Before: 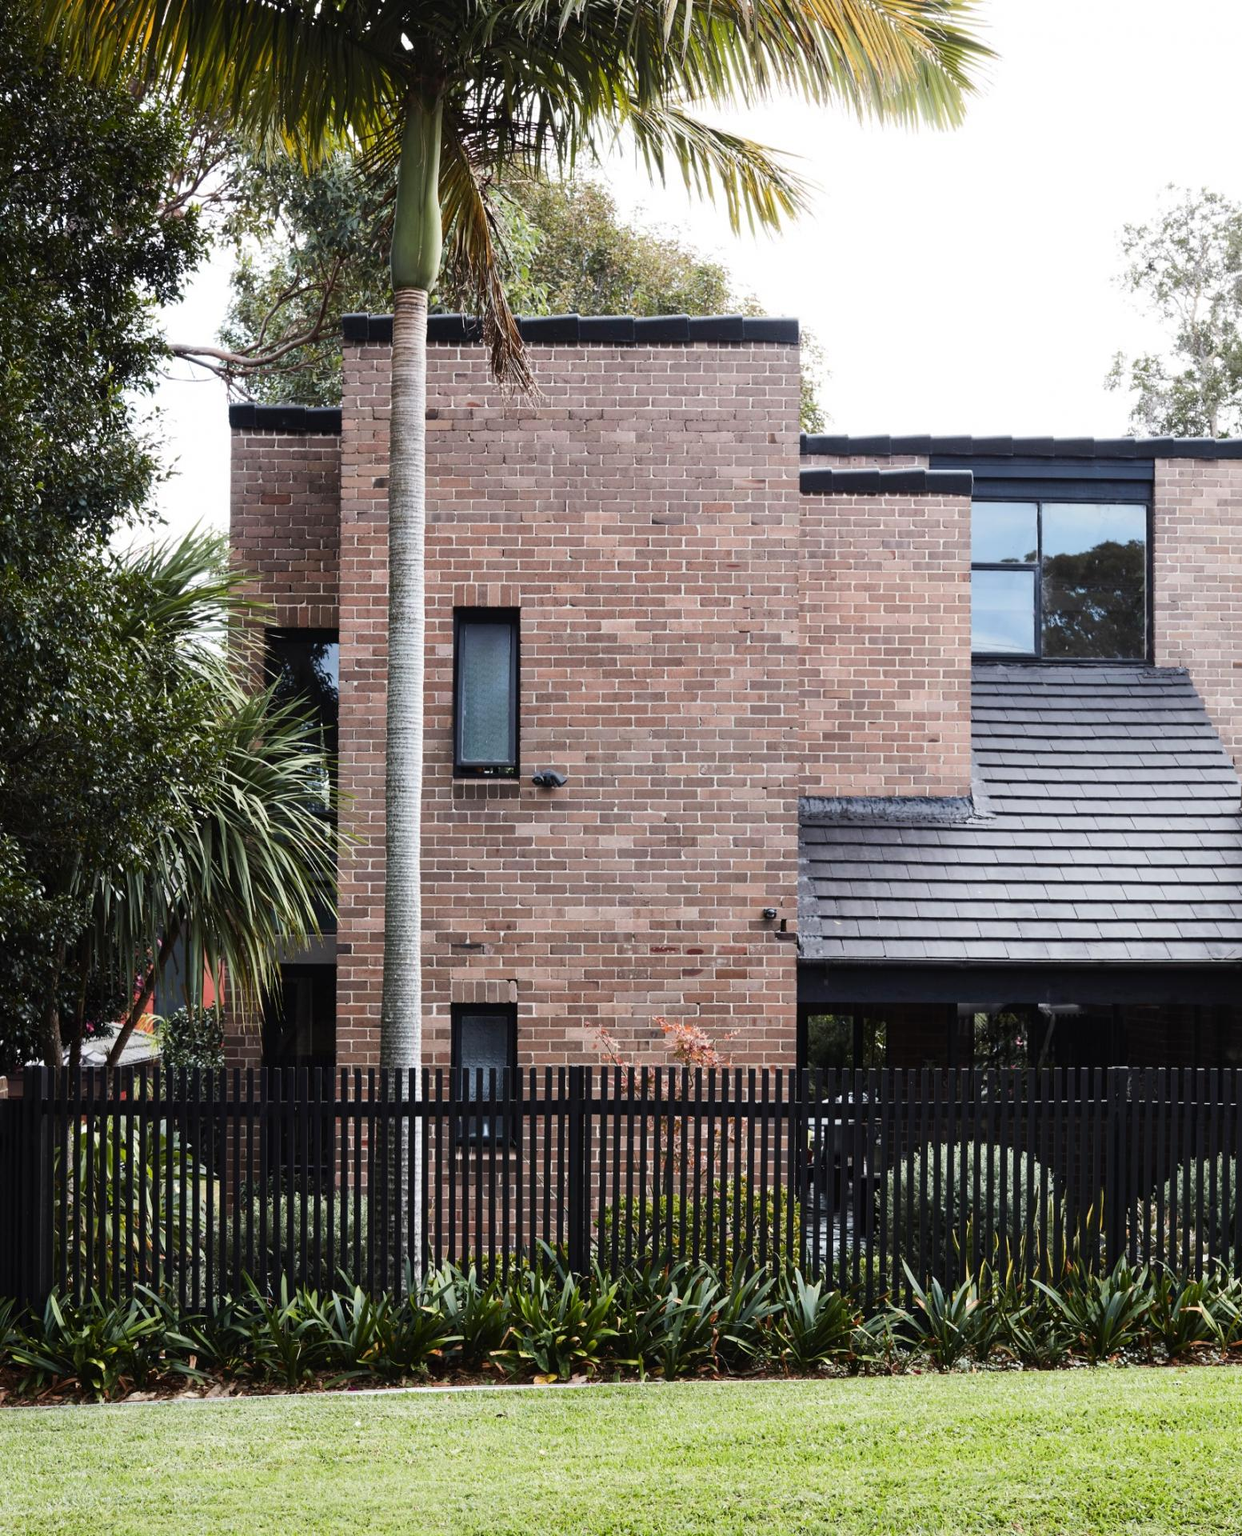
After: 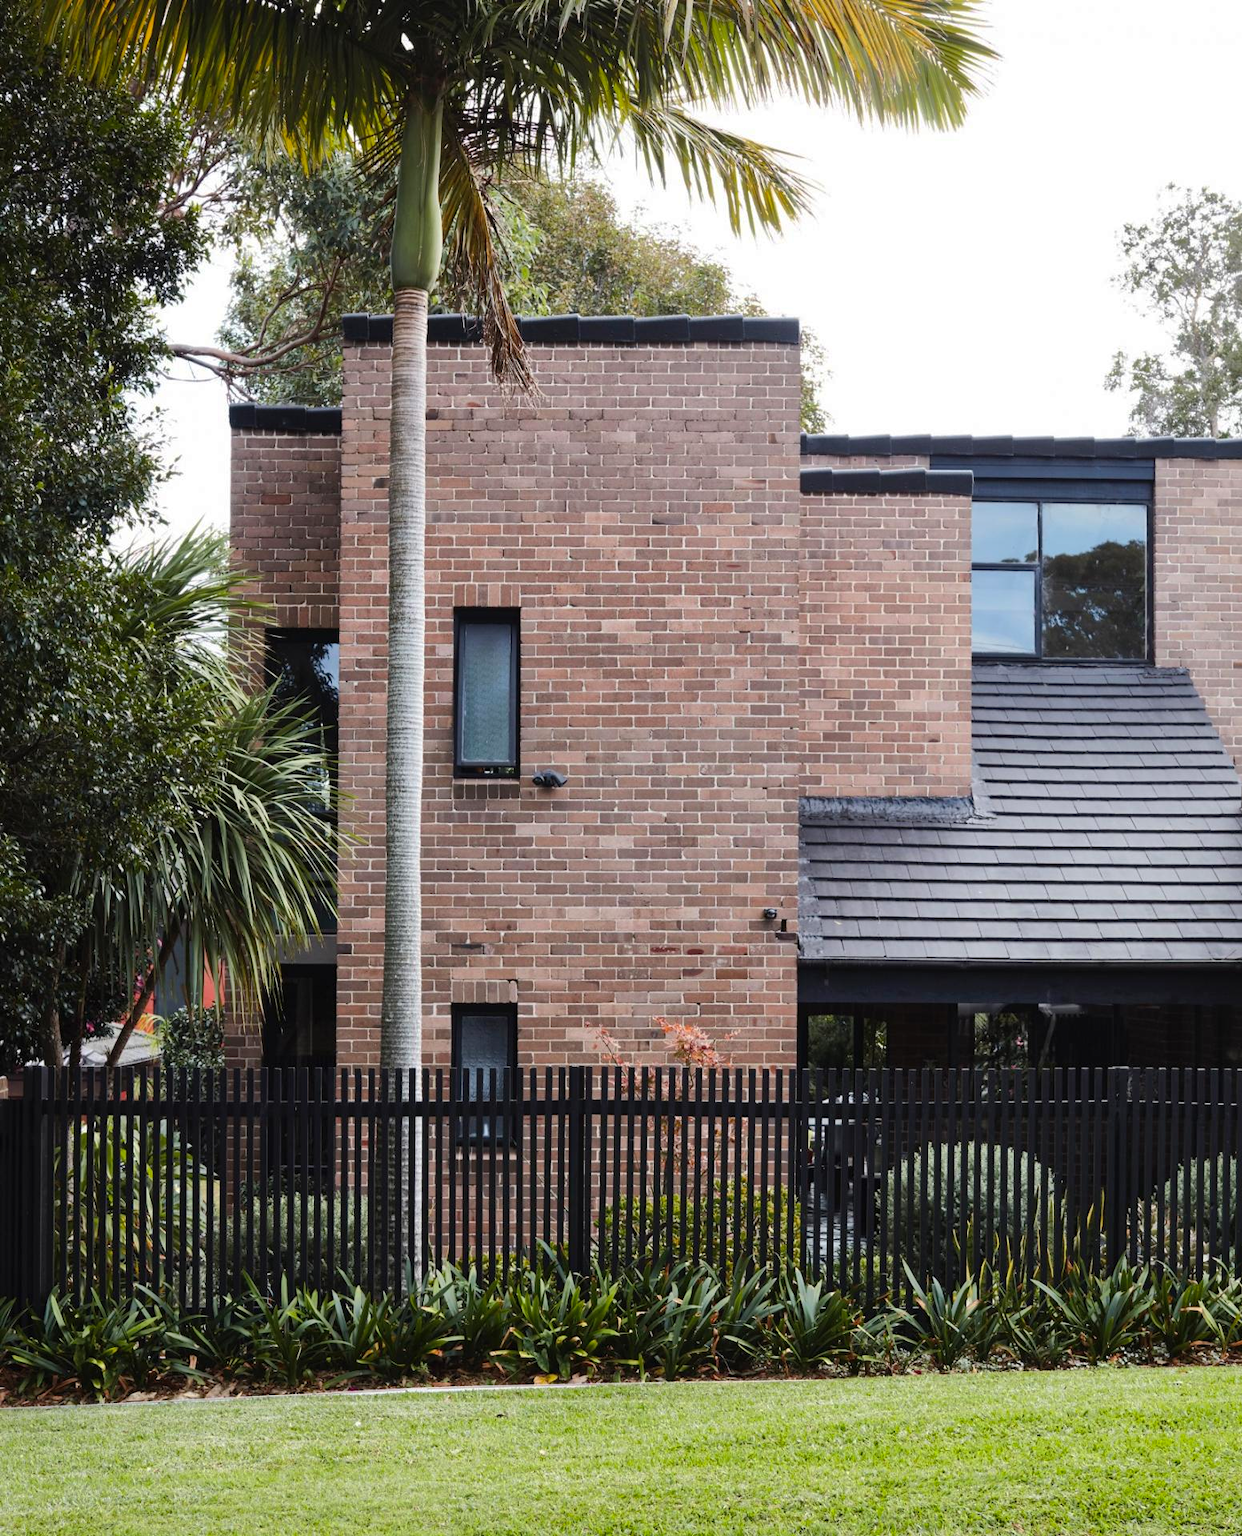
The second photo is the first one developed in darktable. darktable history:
color balance rgb: perceptual saturation grading › global saturation 10%, global vibrance 10%
shadows and highlights: shadows 30
